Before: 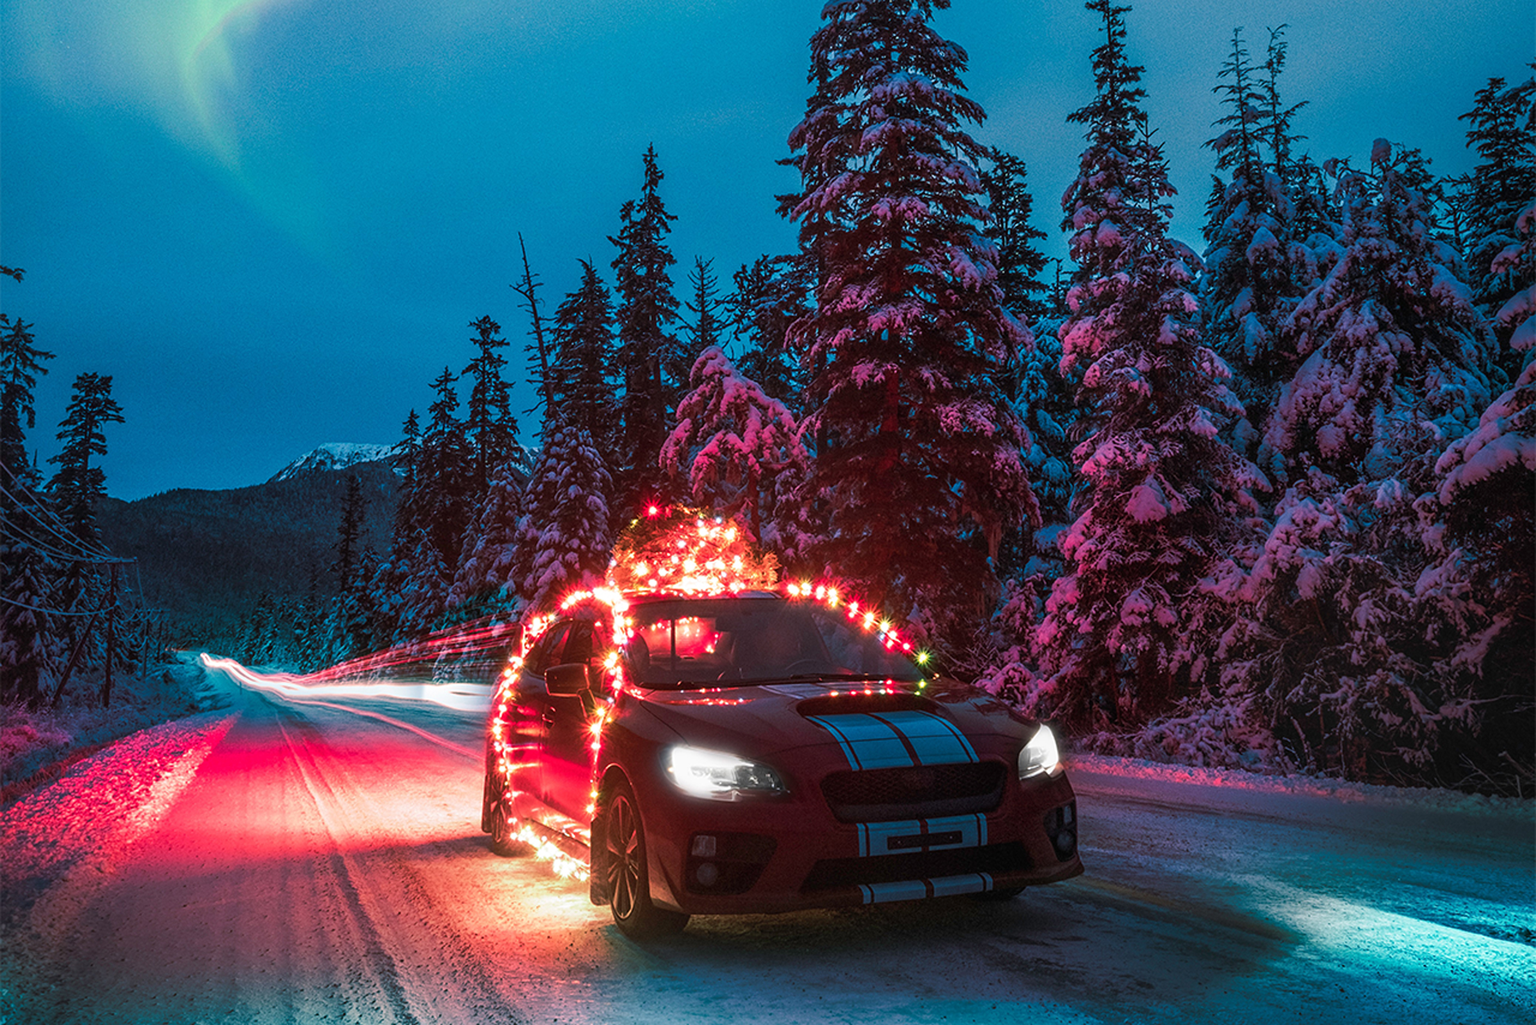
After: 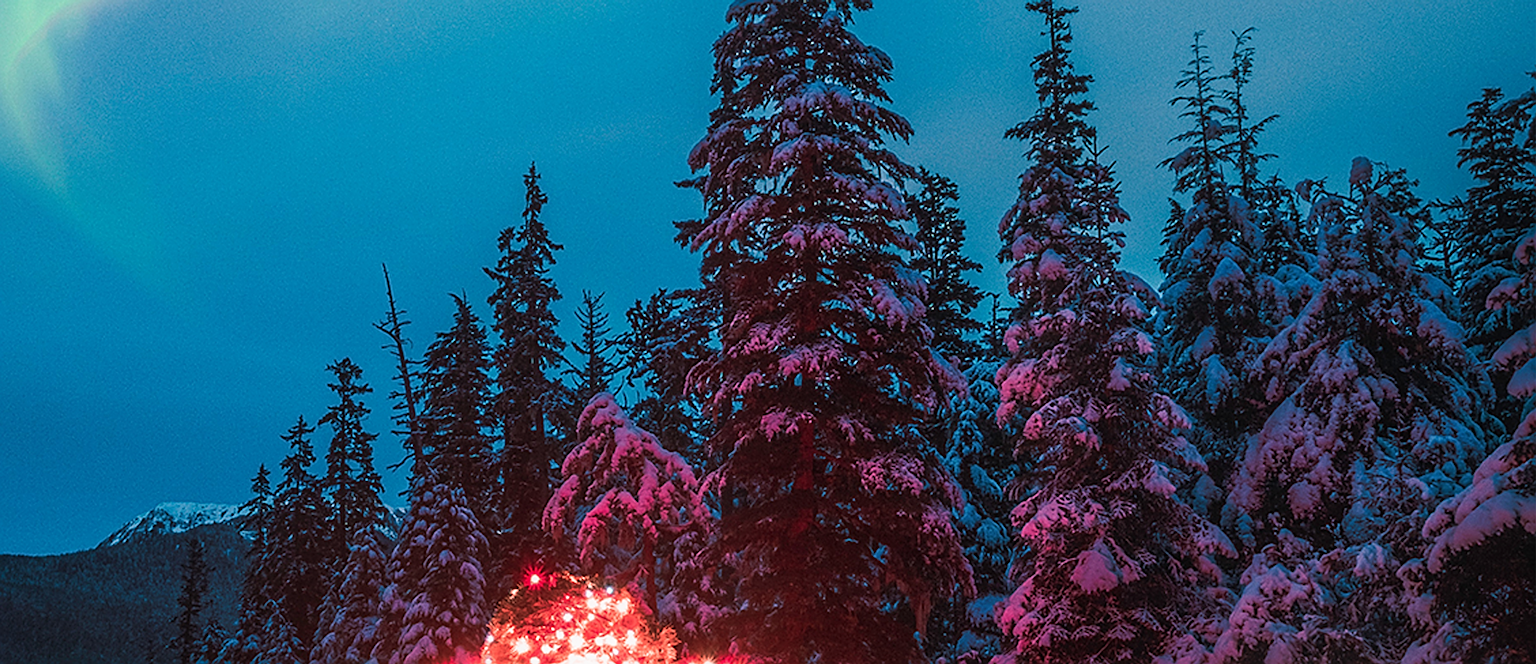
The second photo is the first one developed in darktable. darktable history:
crop and rotate: left 11.812%, bottom 42.776%
sharpen: on, module defaults
color zones: curves: ch2 [(0, 0.5) (0.084, 0.497) (0.323, 0.335) (0.4, 0.497) (1, 0.5)], process mode strong
contrast equalizer: octaves 7, y [[0.6 ×6], [0.55 ×6], [0 ×6], [0 ×6], [0 ×6]], mix -0.2
